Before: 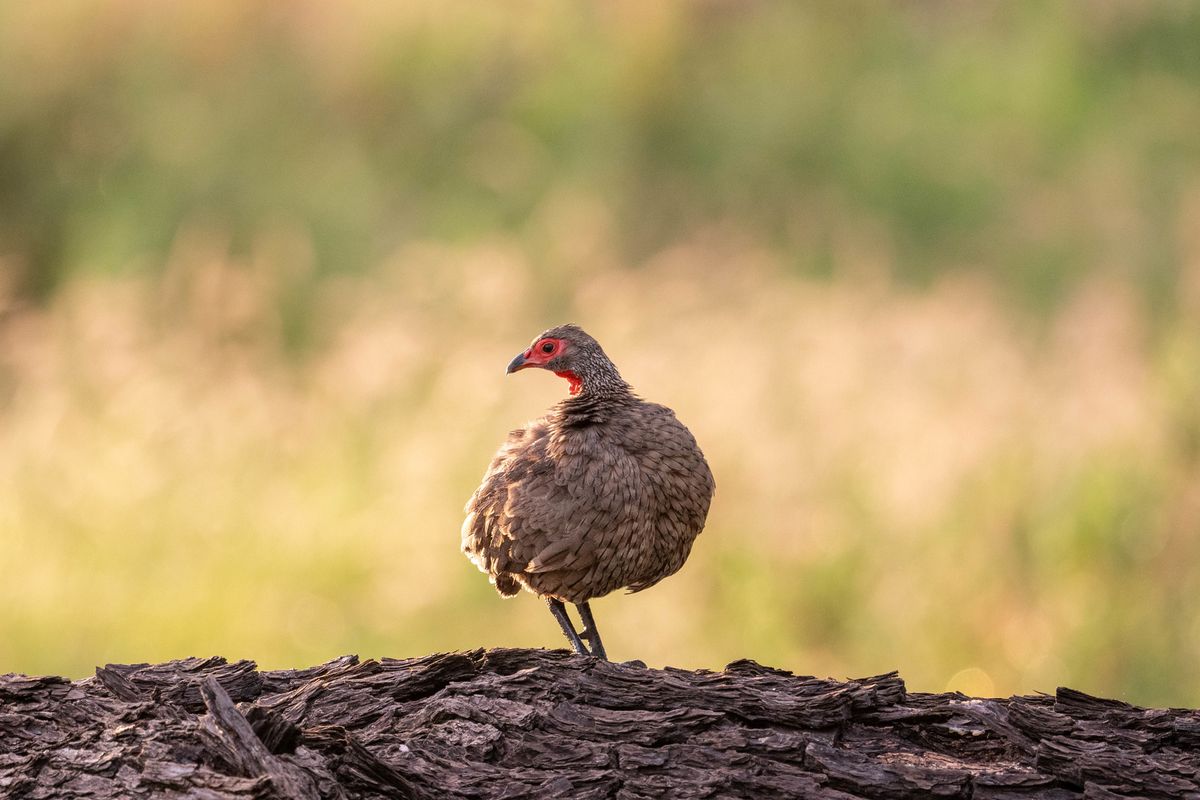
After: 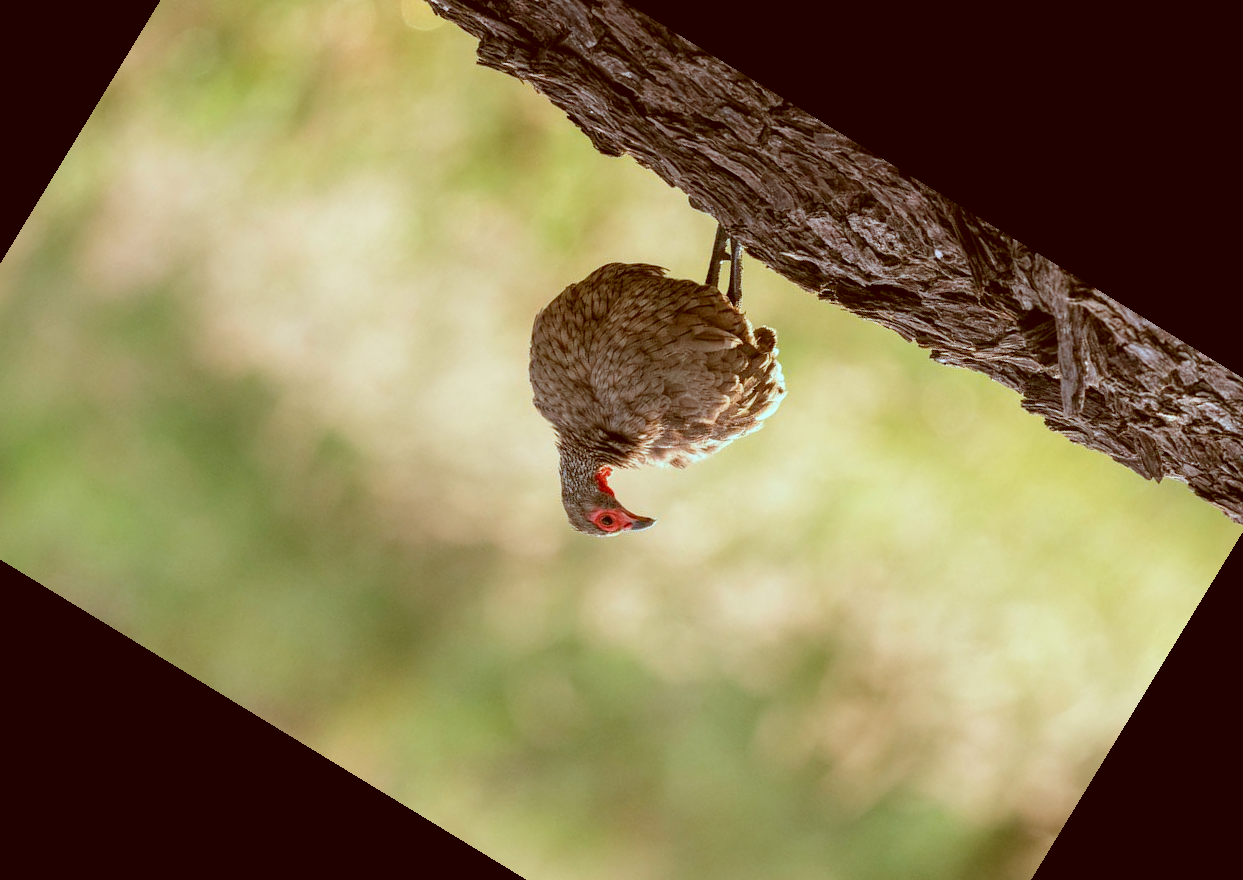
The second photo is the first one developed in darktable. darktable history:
color correction: highlights a* -14.62, highlights b* -16.22, shadows a* 10.12, shadows b* 29.4
exposure: compensate highlight preservation false
crop and rotate: angle 148.68°, left 9.111%, top 15.603%, right 4.588%, bottom 17.041%
